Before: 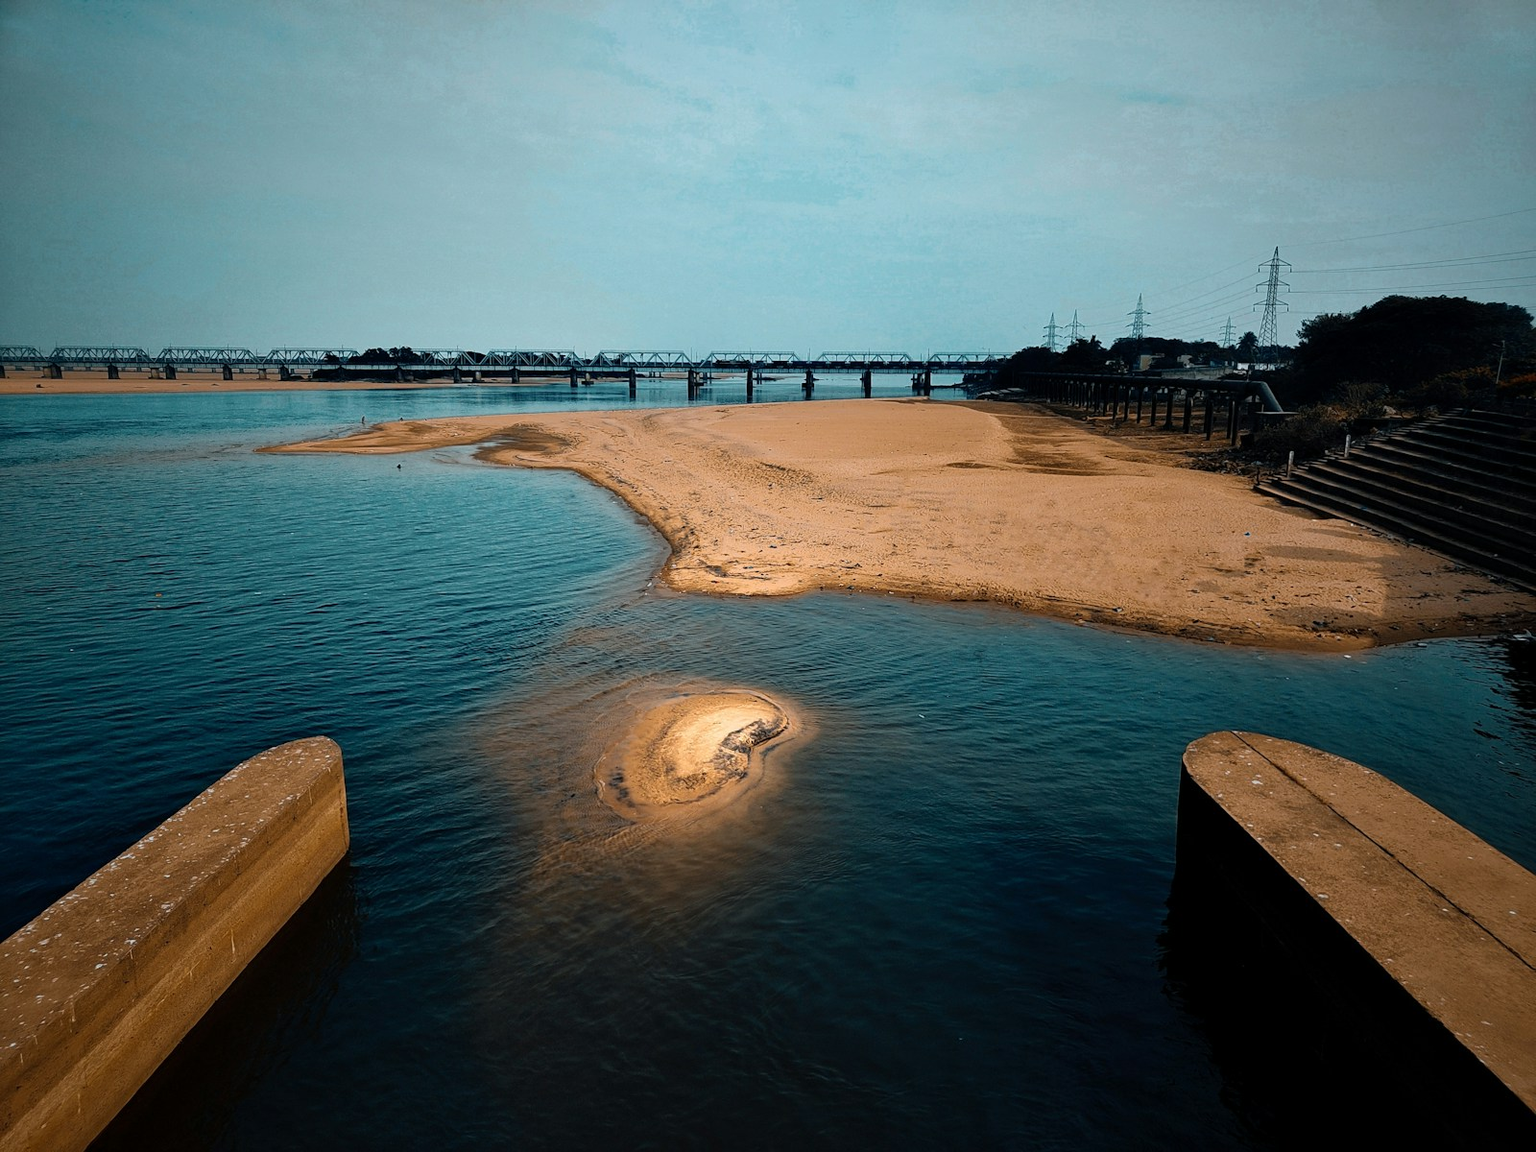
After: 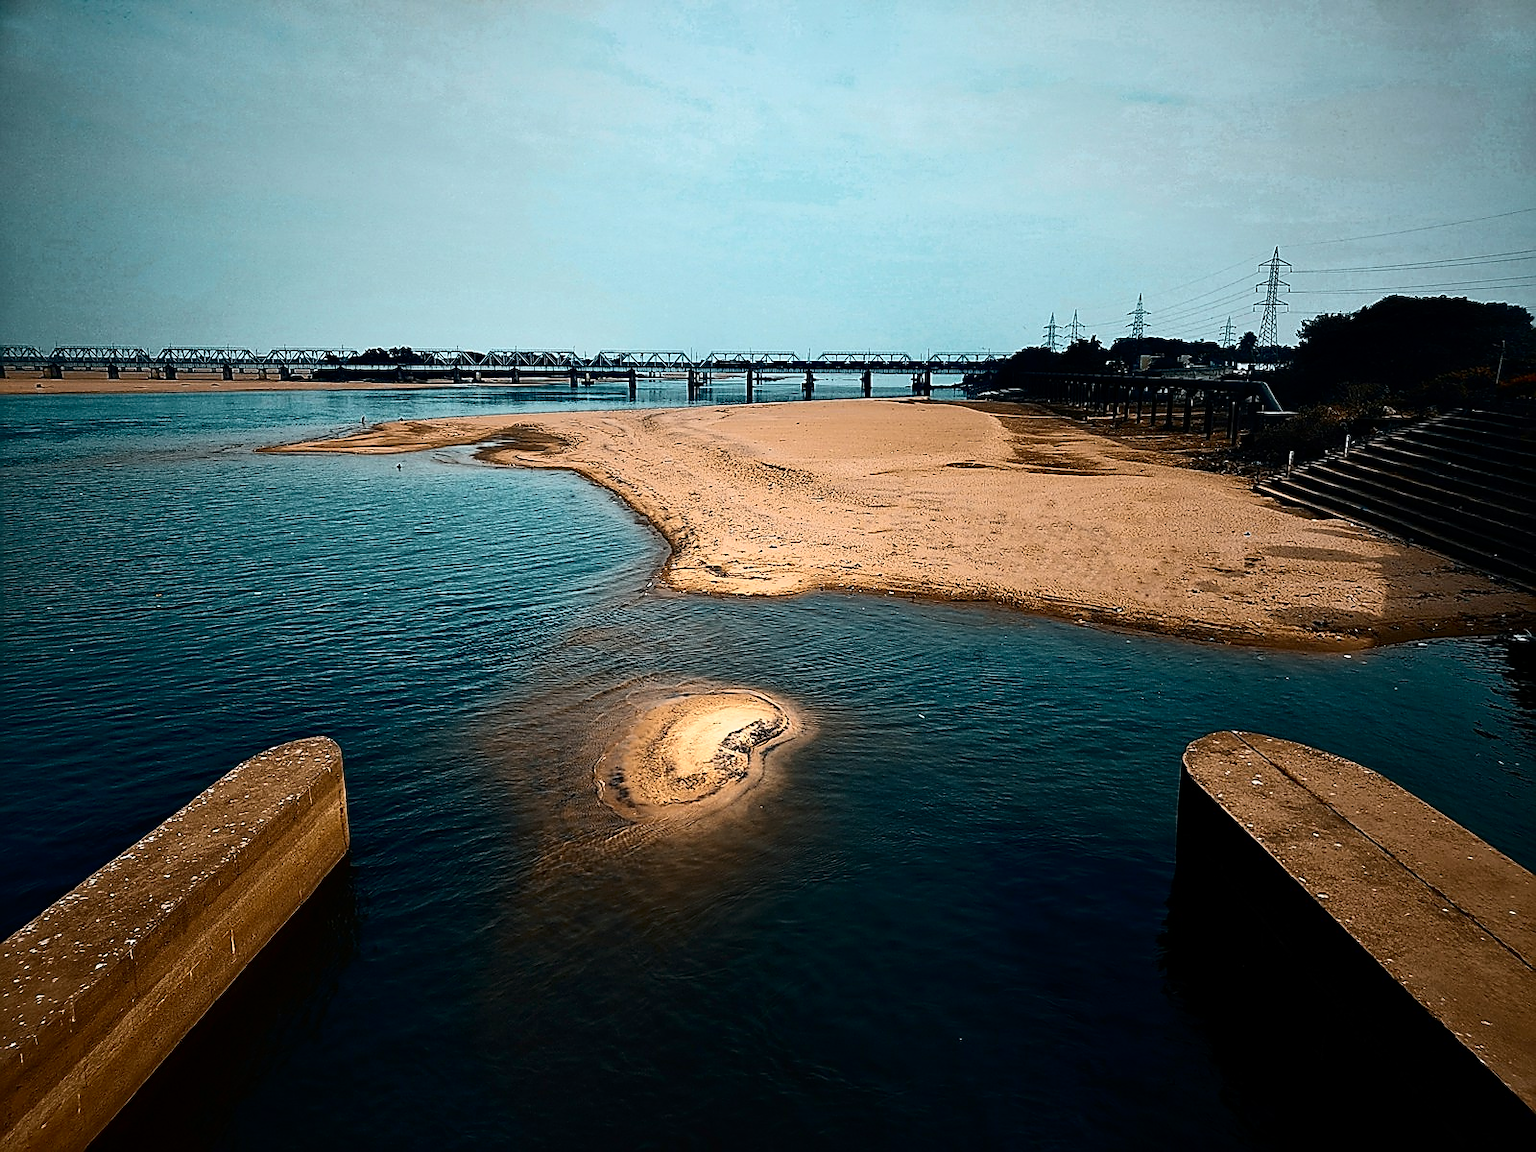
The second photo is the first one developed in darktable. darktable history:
sharpen: radius 1.397, amount 1.243, threshold 0.712
contrast brightness saturation: contrast 0.283
